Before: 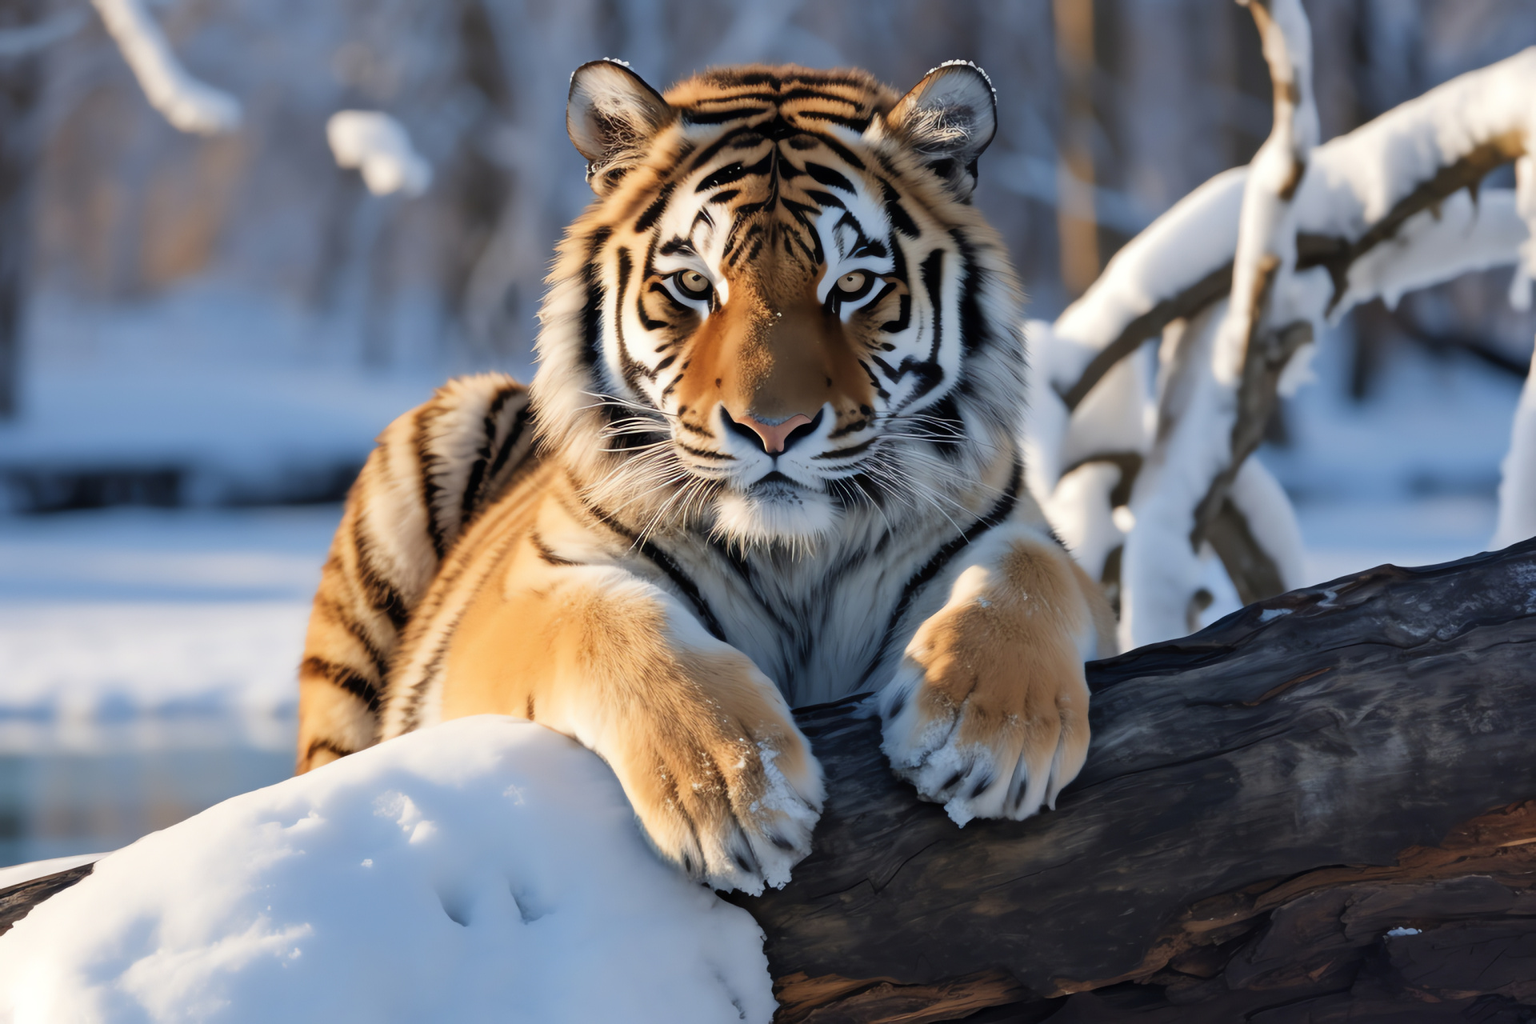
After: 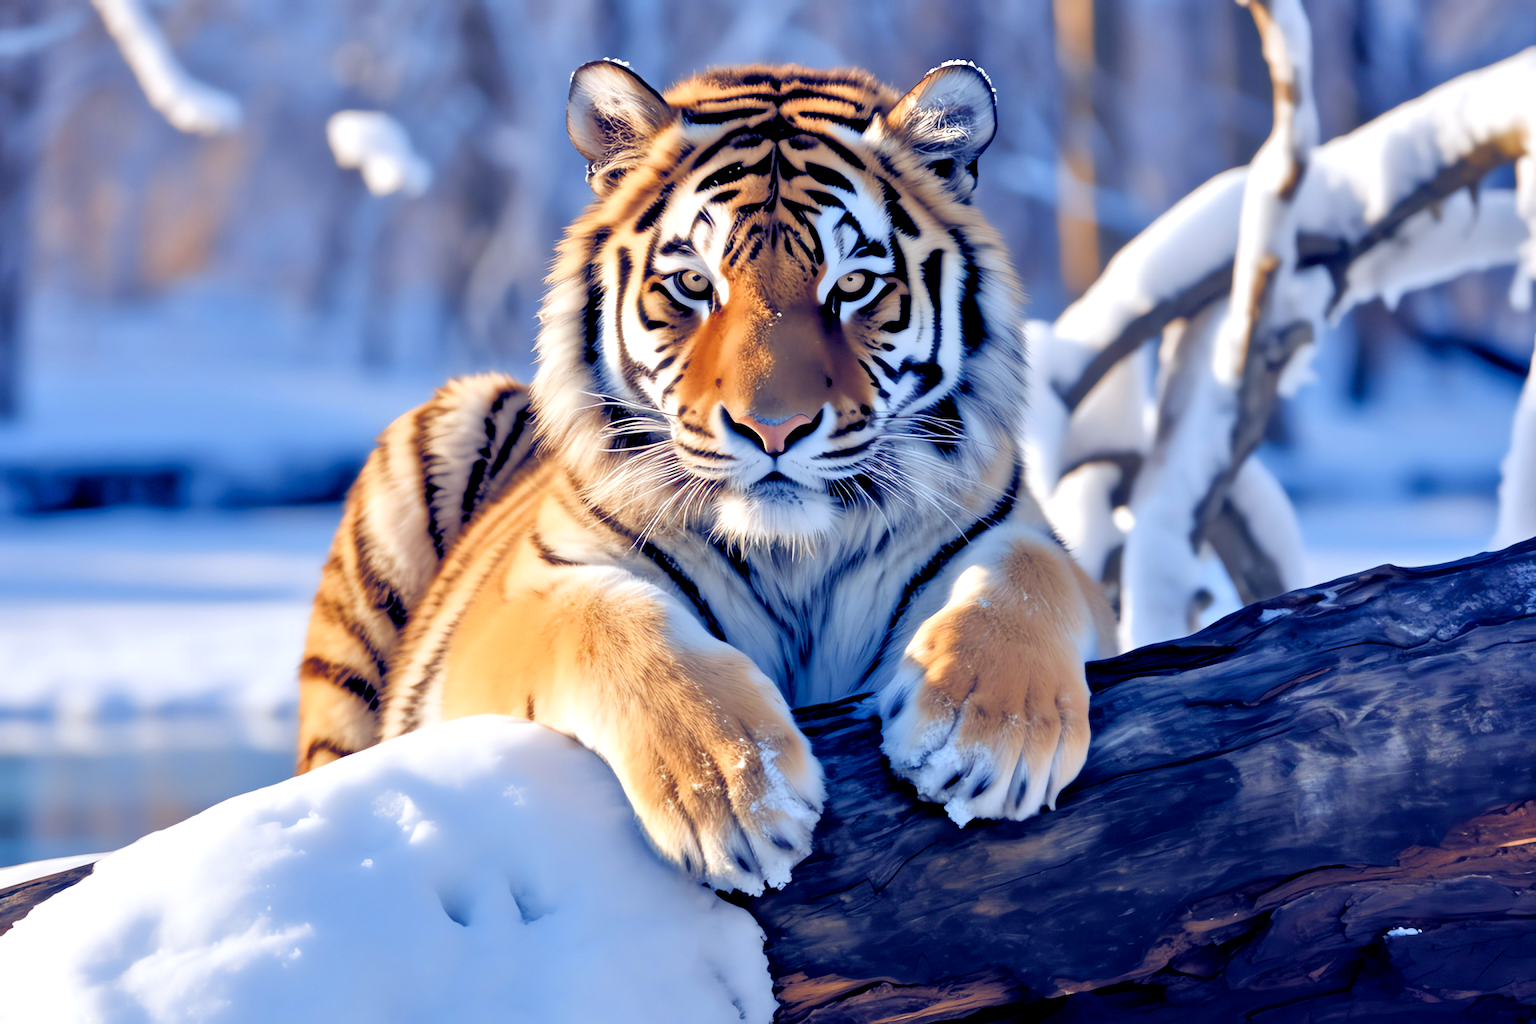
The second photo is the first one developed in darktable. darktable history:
color balance rgb: shadows lift › luminance -41.13%, shadows lift › chroma 14.13%, shadows lift › hue 260°, power › luminance -3.76%, power › chroma 0.56%, power › hue 40.37°, highlights gain › luminance 16.81%, highlights gain › chroma 2.94%, highlights gain › hue 260°, global offset › luminance -0.29%, global offset › chroma 0.31%, global offset › hue 260°, perceptual saturation grading › global saturation 20%, perceptual saturation grading › highlights -13.92%, perceptual saturation grading › shadows 50%
tone equalizer: -7 EV 0.15 EV, -6 EV 0.6 EV, -5 EV 1.15 EV, -4 EV 1.33 EV, -3 EV 1.15 EV, -2 EV 0.6 EV, -1 EV 0.15 EV, mask exposure compensation -0.5 EV
